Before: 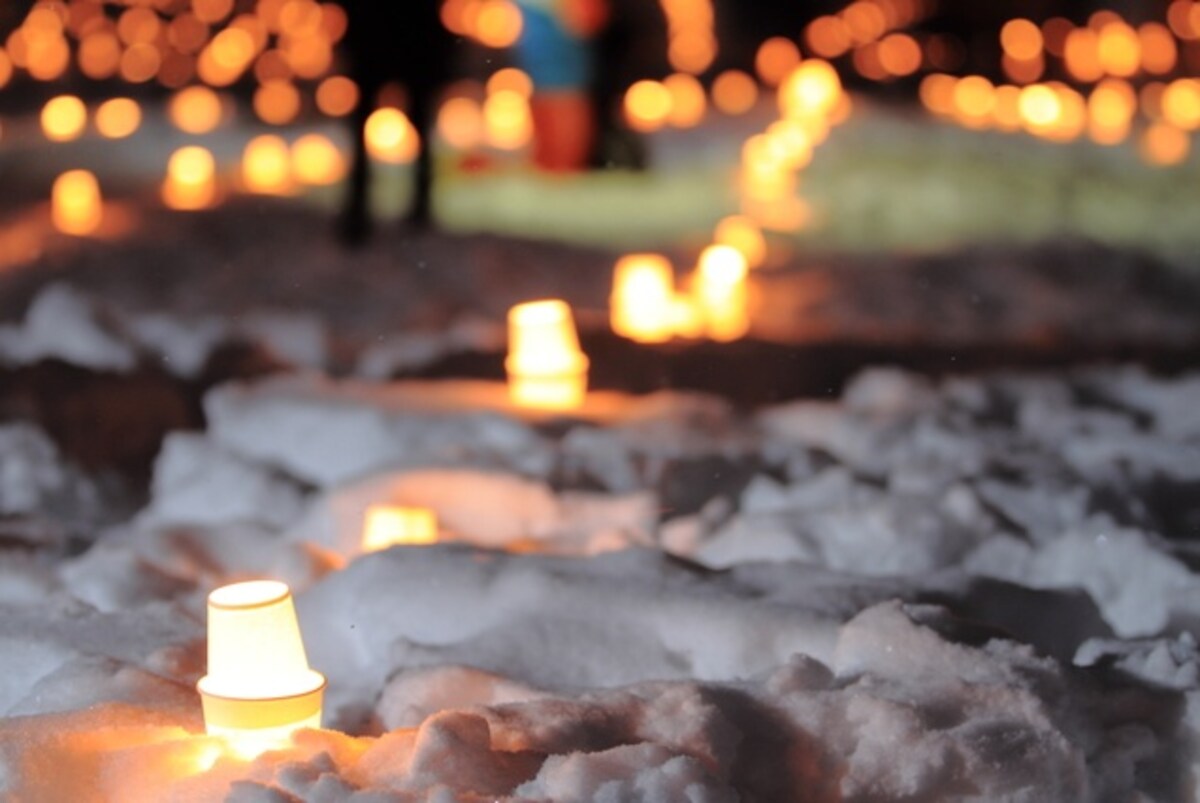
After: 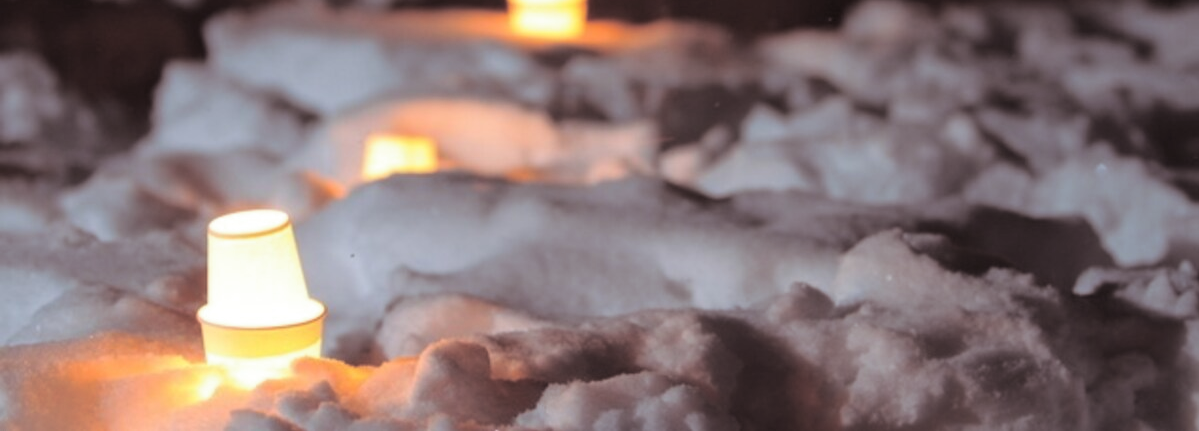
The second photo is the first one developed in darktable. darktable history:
split-toning: shadows › saturation 0.2
crop and rotate: top 46.237%
white balance: emerald 1
